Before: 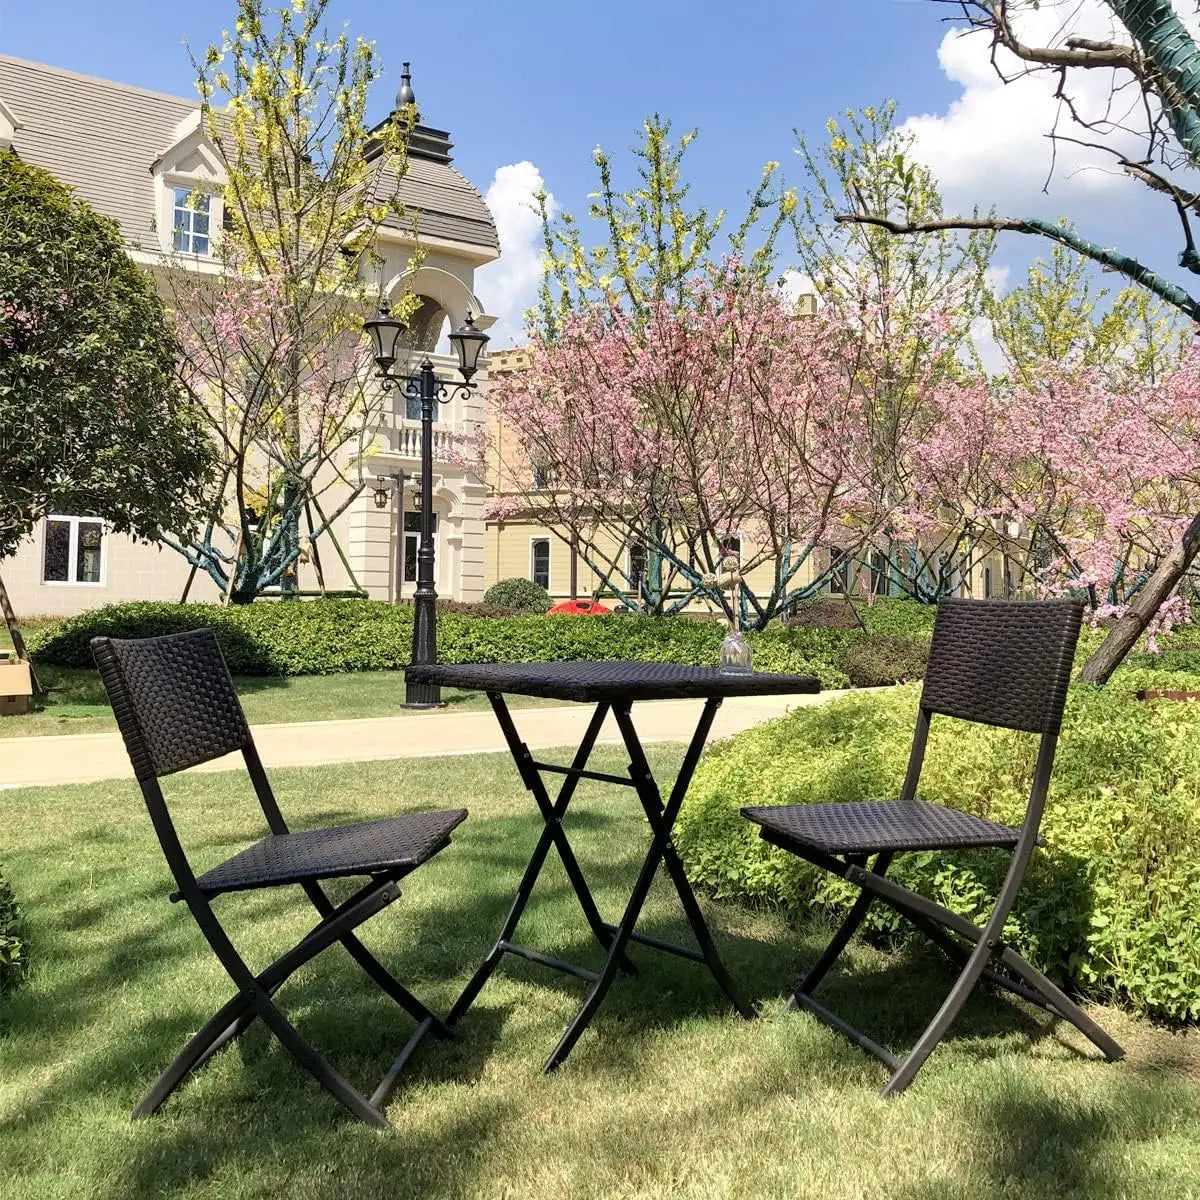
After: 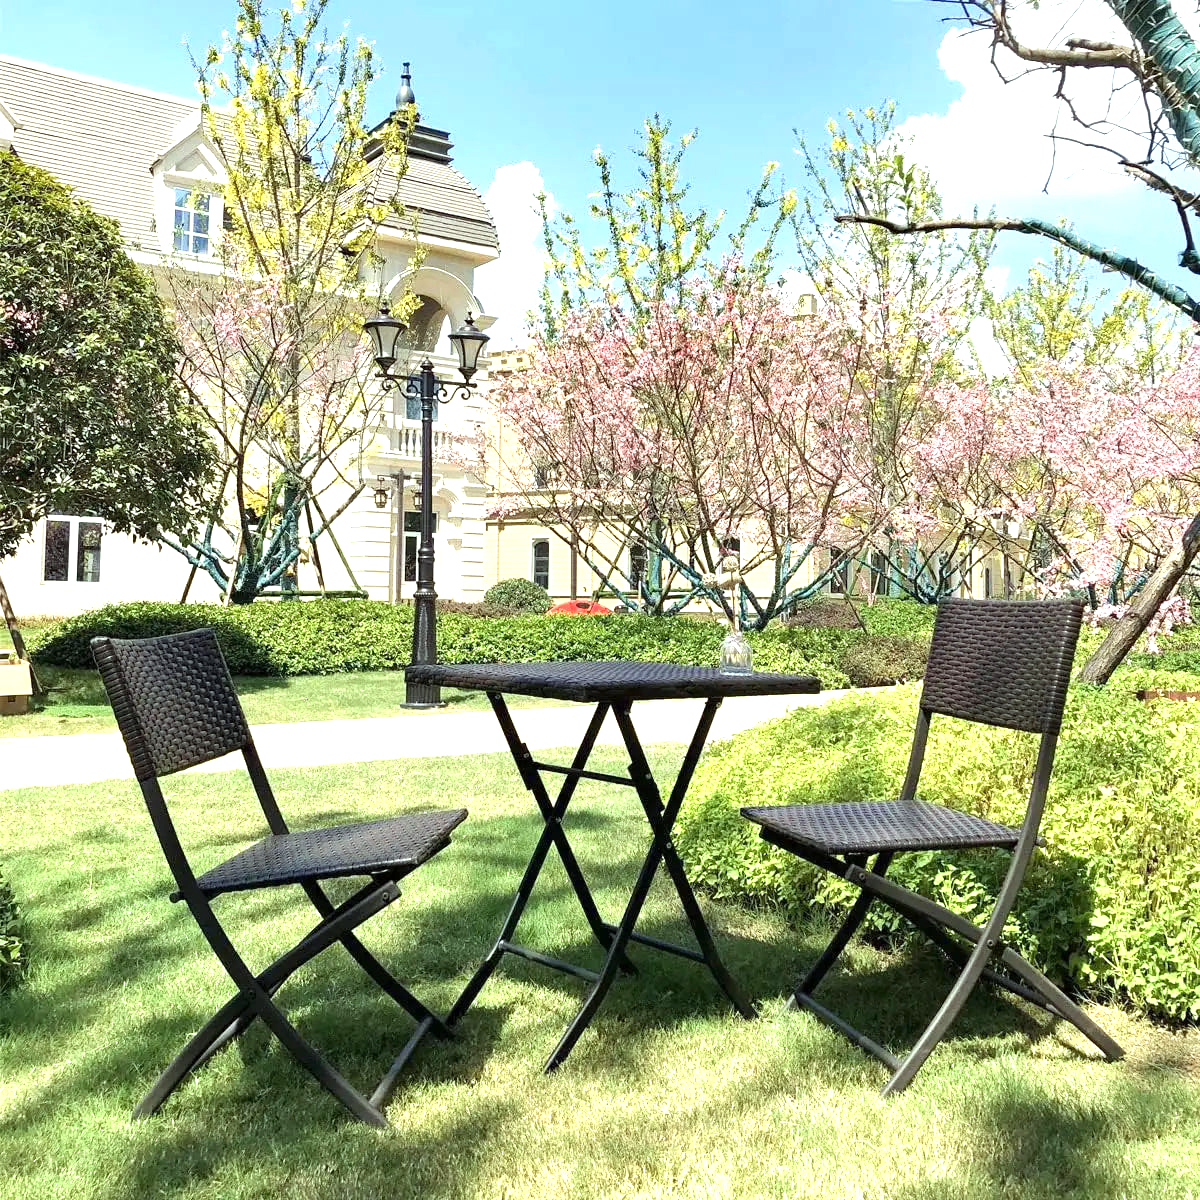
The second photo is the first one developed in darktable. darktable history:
color correction: highlights a* -6.69, highlights b* 0.49
exposure: exposure 1 EV, compensate highlight preservation false
